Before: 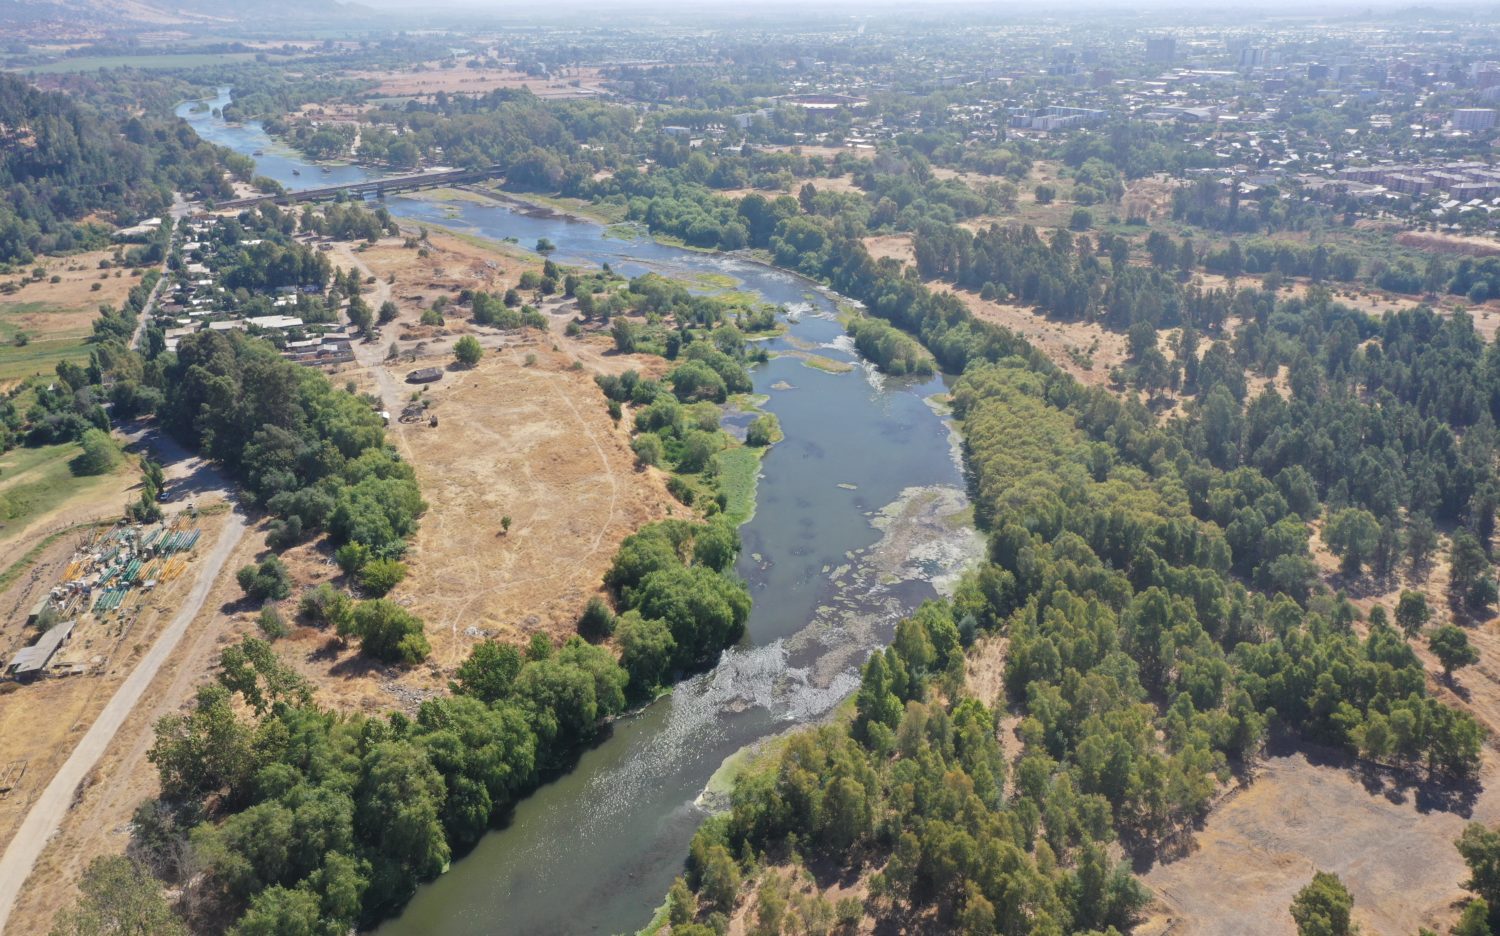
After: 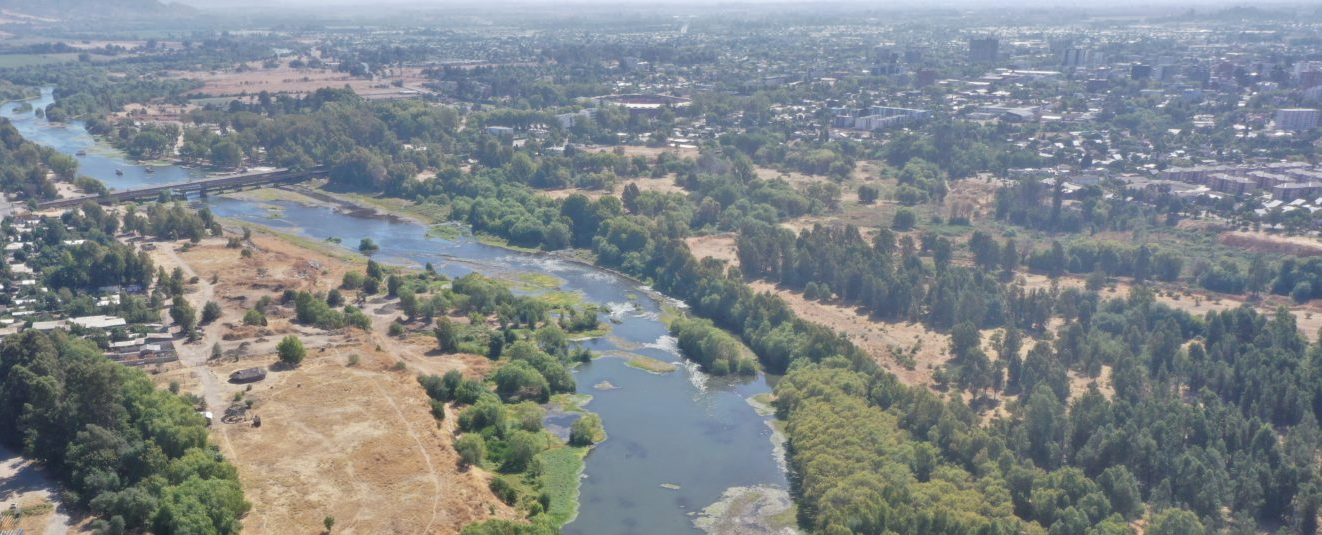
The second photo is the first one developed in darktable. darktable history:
soften: size 10%, saturation 50%, brightness 0.2 EV, mix 10%
crop and rotate: left 11.812%, bottom 42.776%
shadows and highlights: shadows 75, highlights -60.85, soften with gaussian
